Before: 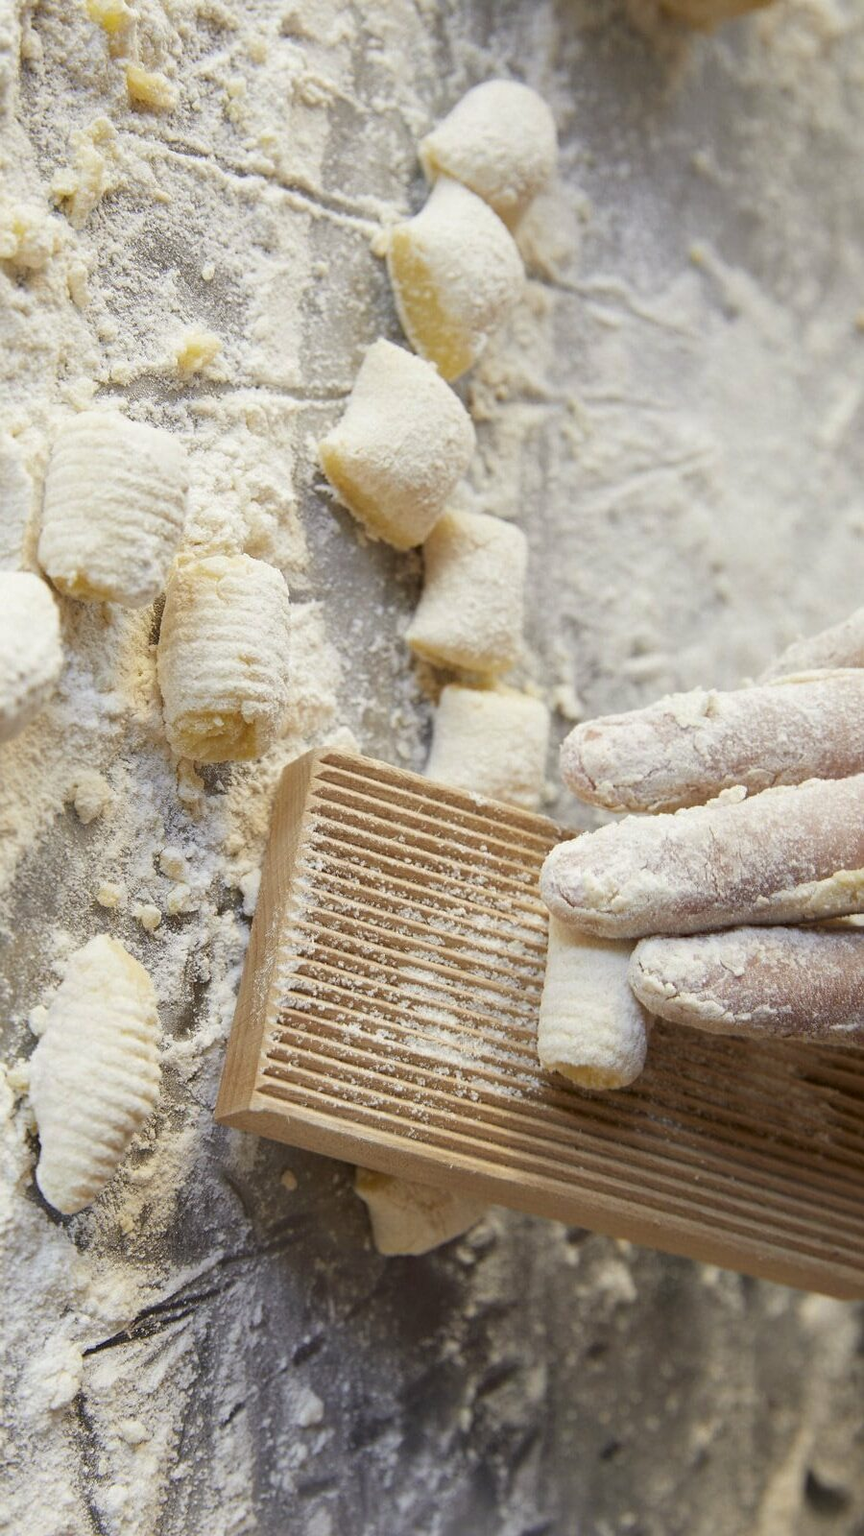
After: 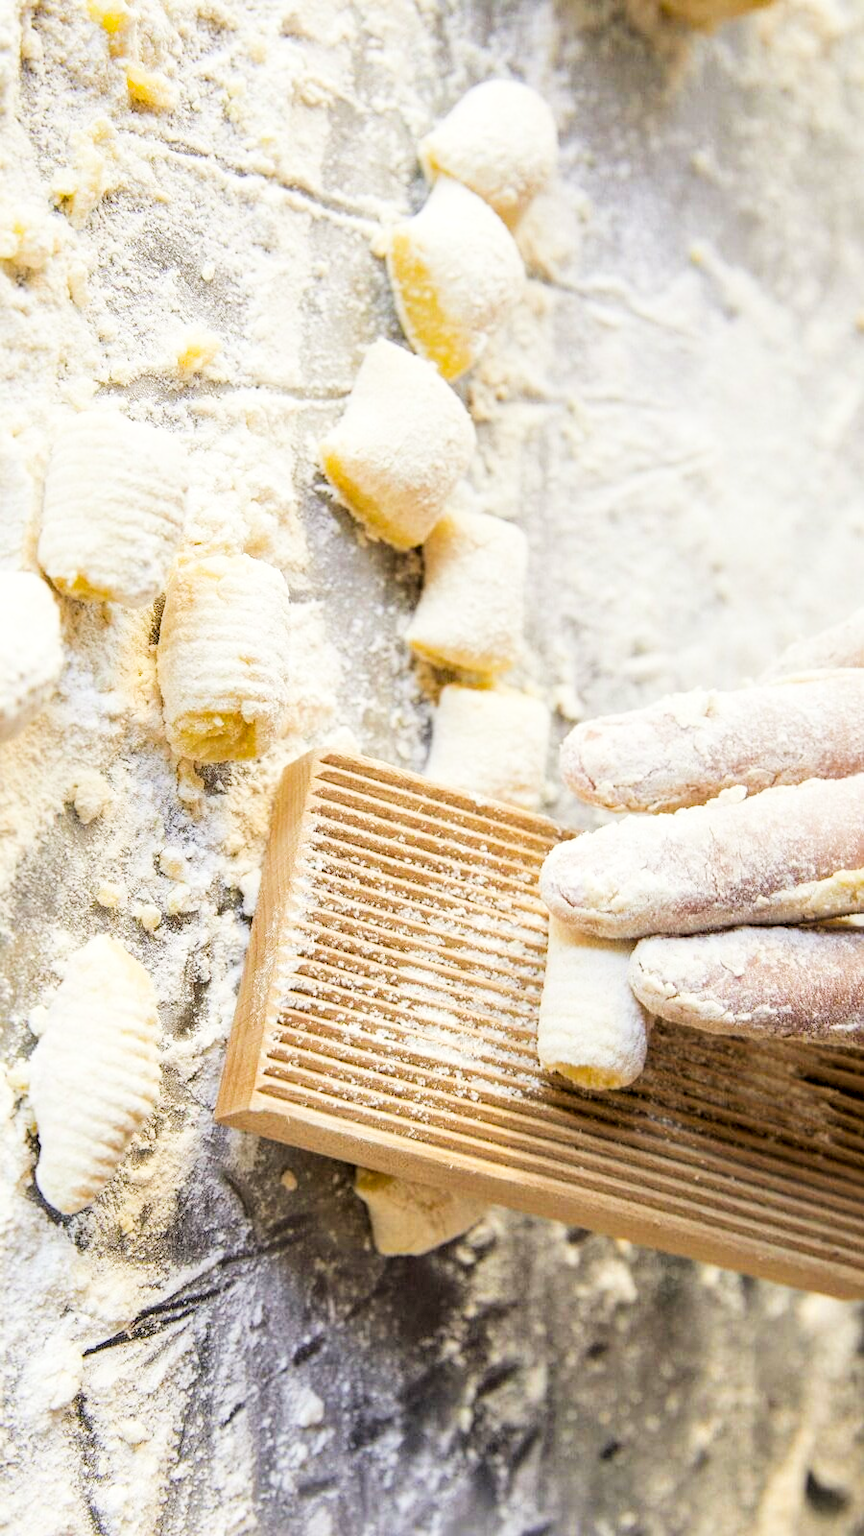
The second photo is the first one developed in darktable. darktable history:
color balance rgb: perceptual saturation grading › global saturation 20%, global vibrance 20%
filmic rgb: black relative exposure -5 EV, hardness 2.88, contrast 1.3, highlights saturation mix -30%
exposure: black level correction 0, exposure 1.2 EV, compensate exposure bias true, compensate highlight preservation false
local contrast: on, module defaults
